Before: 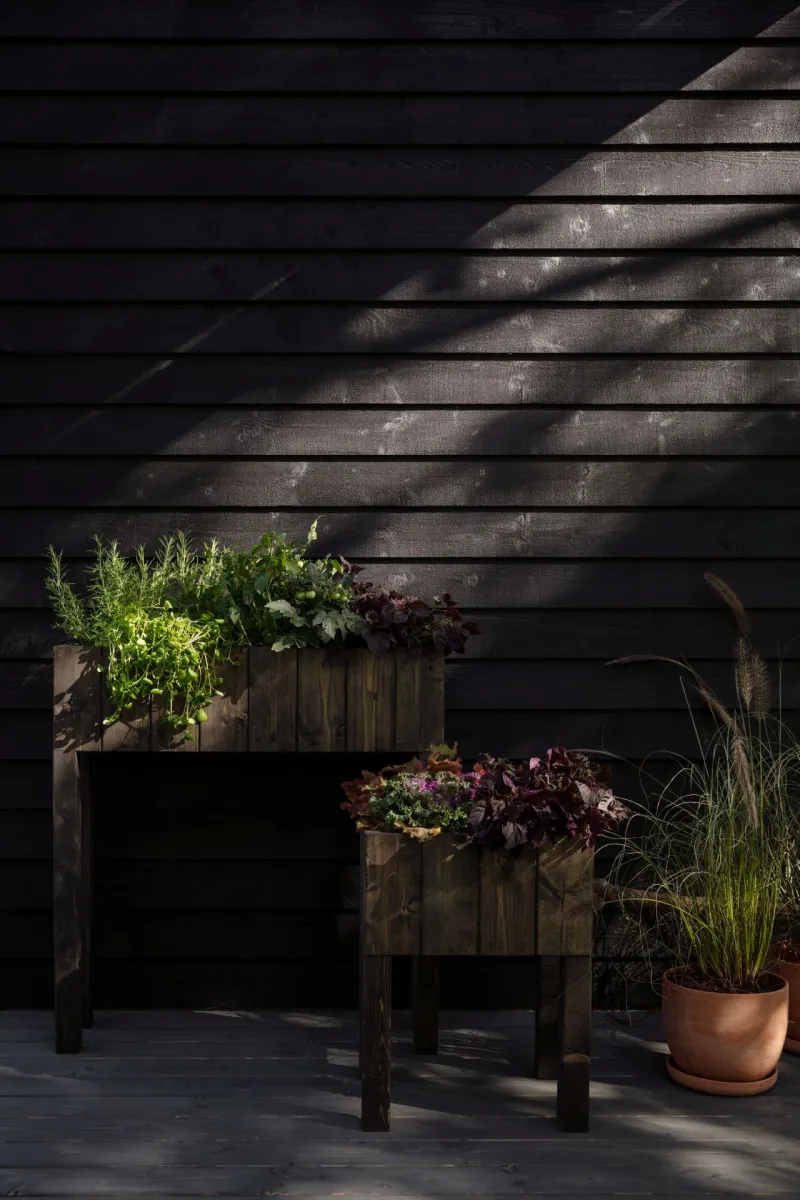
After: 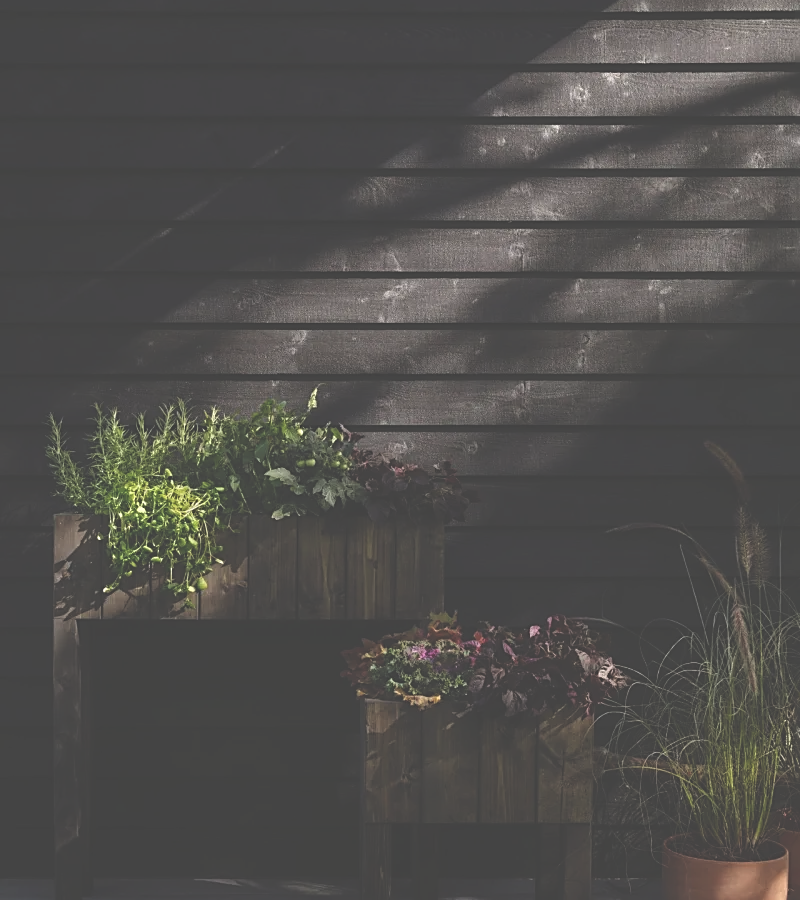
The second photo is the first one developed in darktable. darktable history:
crop: top 11.038%, bottom 13.962%
exposure: black level correction -0.062, exposure -0.05 EV, compensate highlight preservation false
sharpen: on, module defaults
